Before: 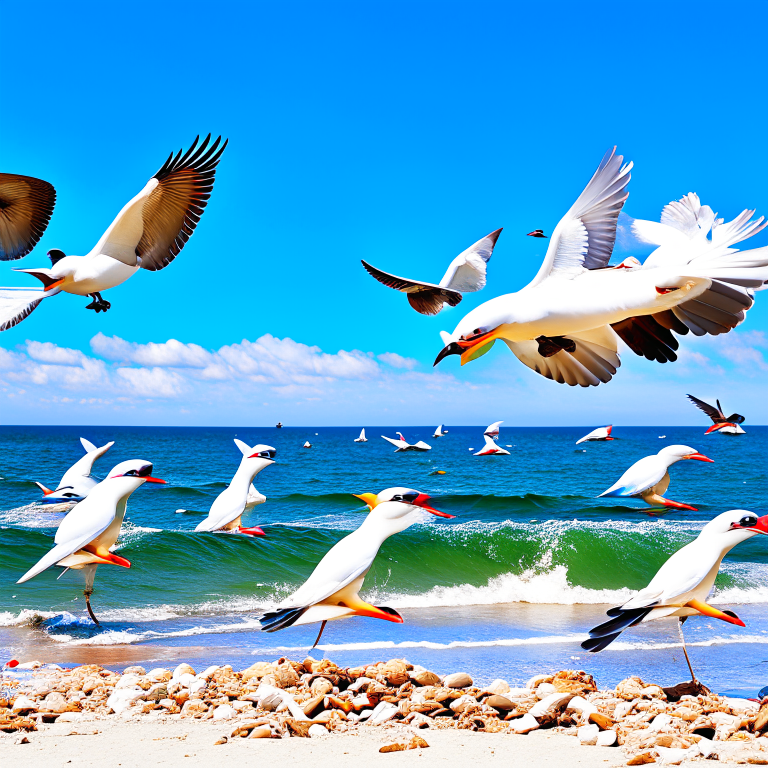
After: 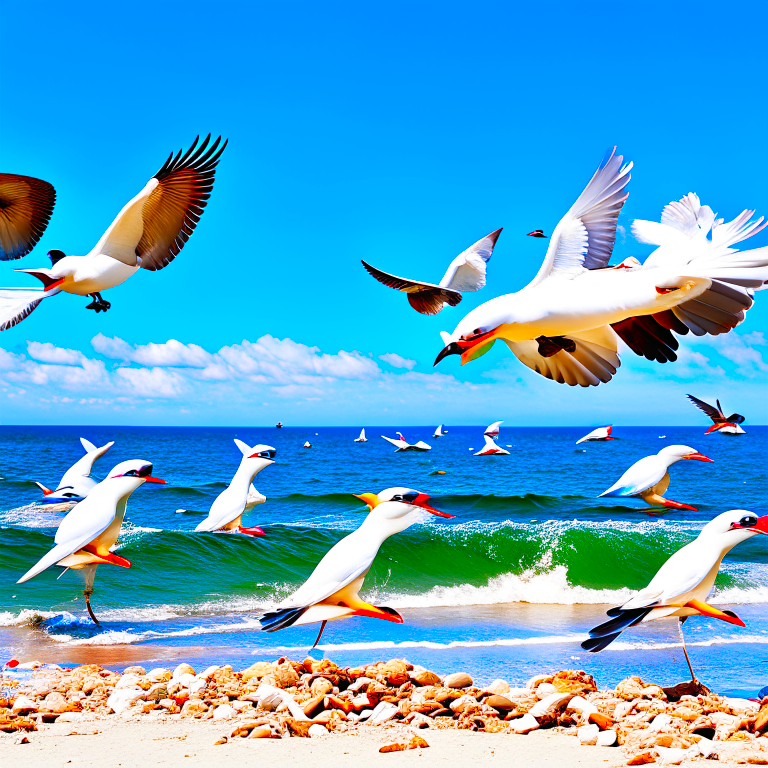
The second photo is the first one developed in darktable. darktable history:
contrast brightness saturation: saturation 0.518
